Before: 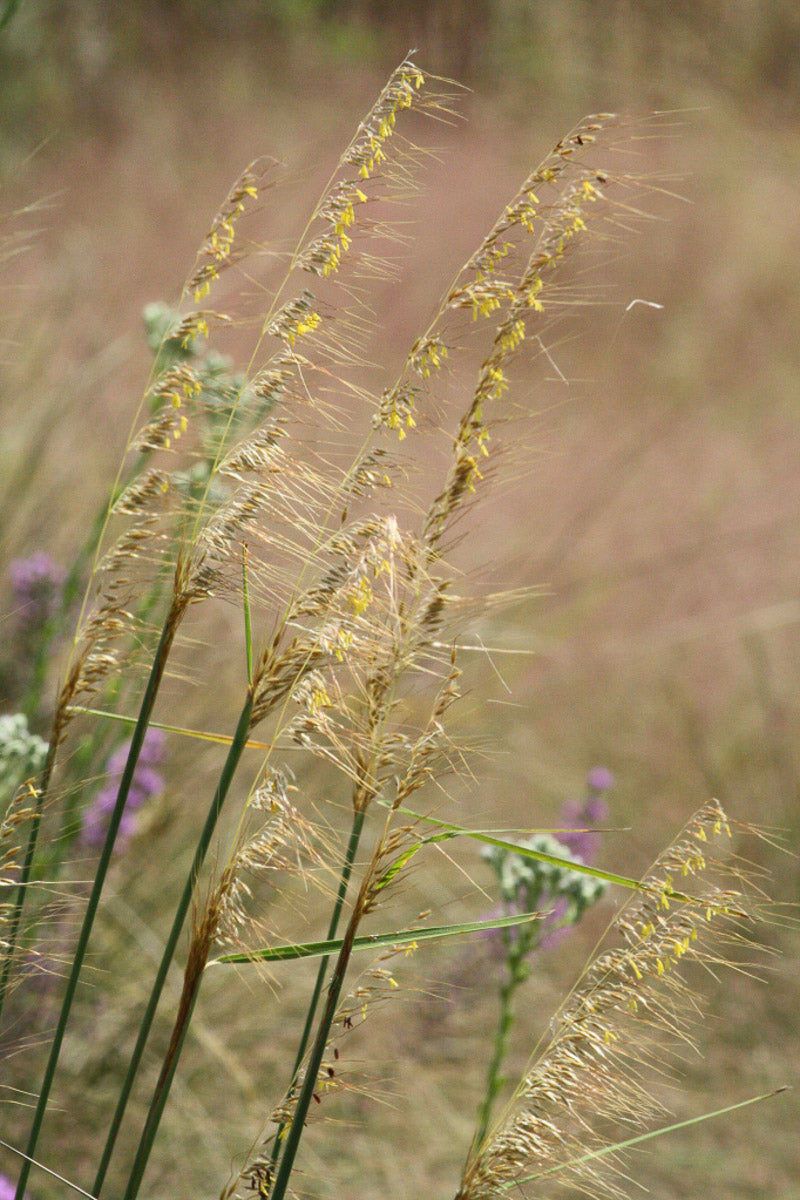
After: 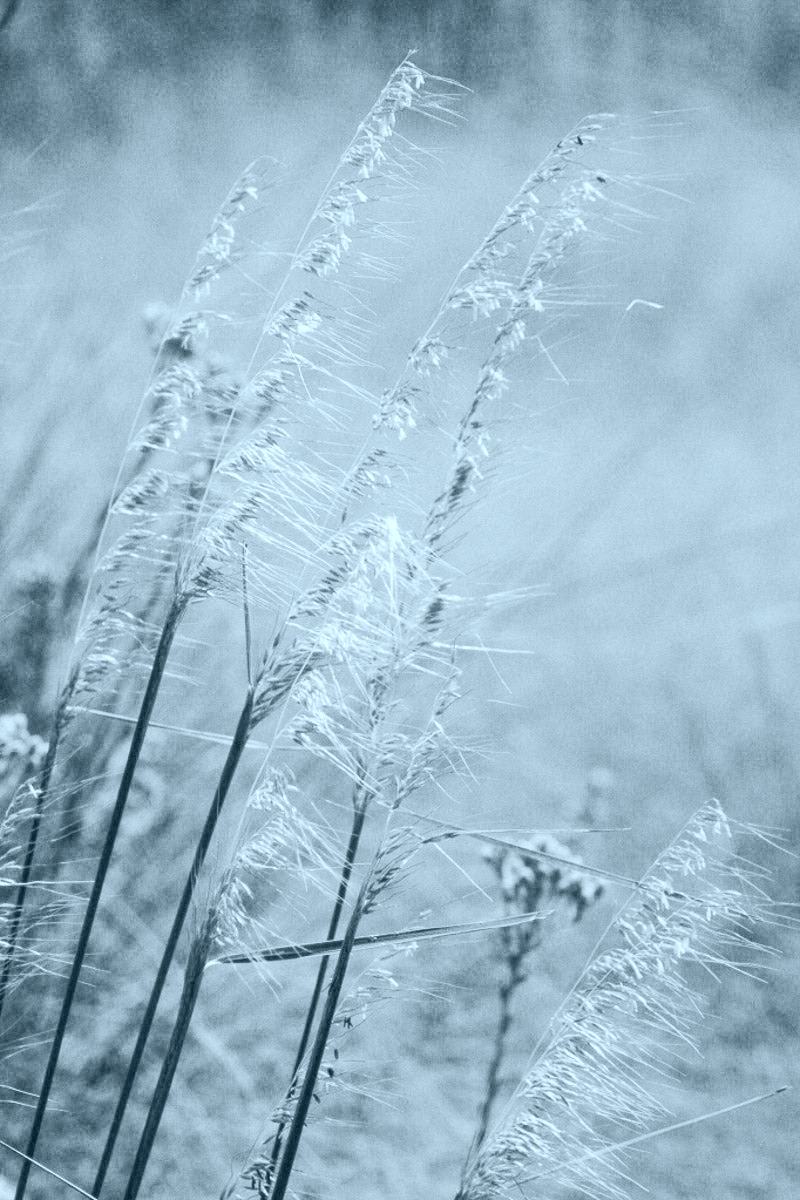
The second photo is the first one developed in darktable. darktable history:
white balance: red 4.26, blue 1.802
local contrast: on, module defaults
colorize: hue 194.4°, saturation 29%, source mix 61.75%, lightness 3.98%, version 1
exposure: exposure -0.048 EV, compensate highlight preservation false
